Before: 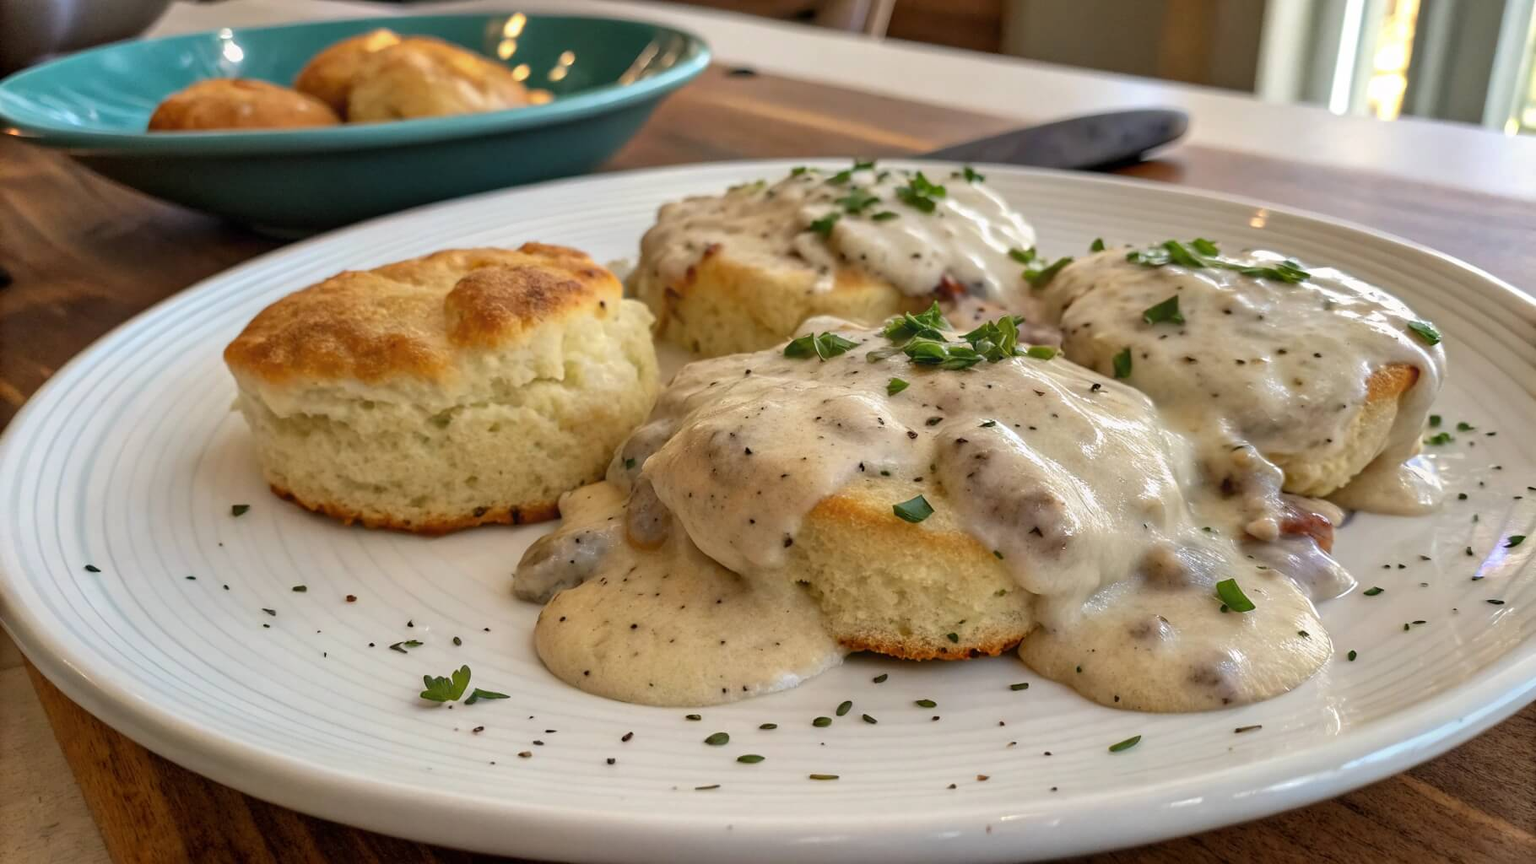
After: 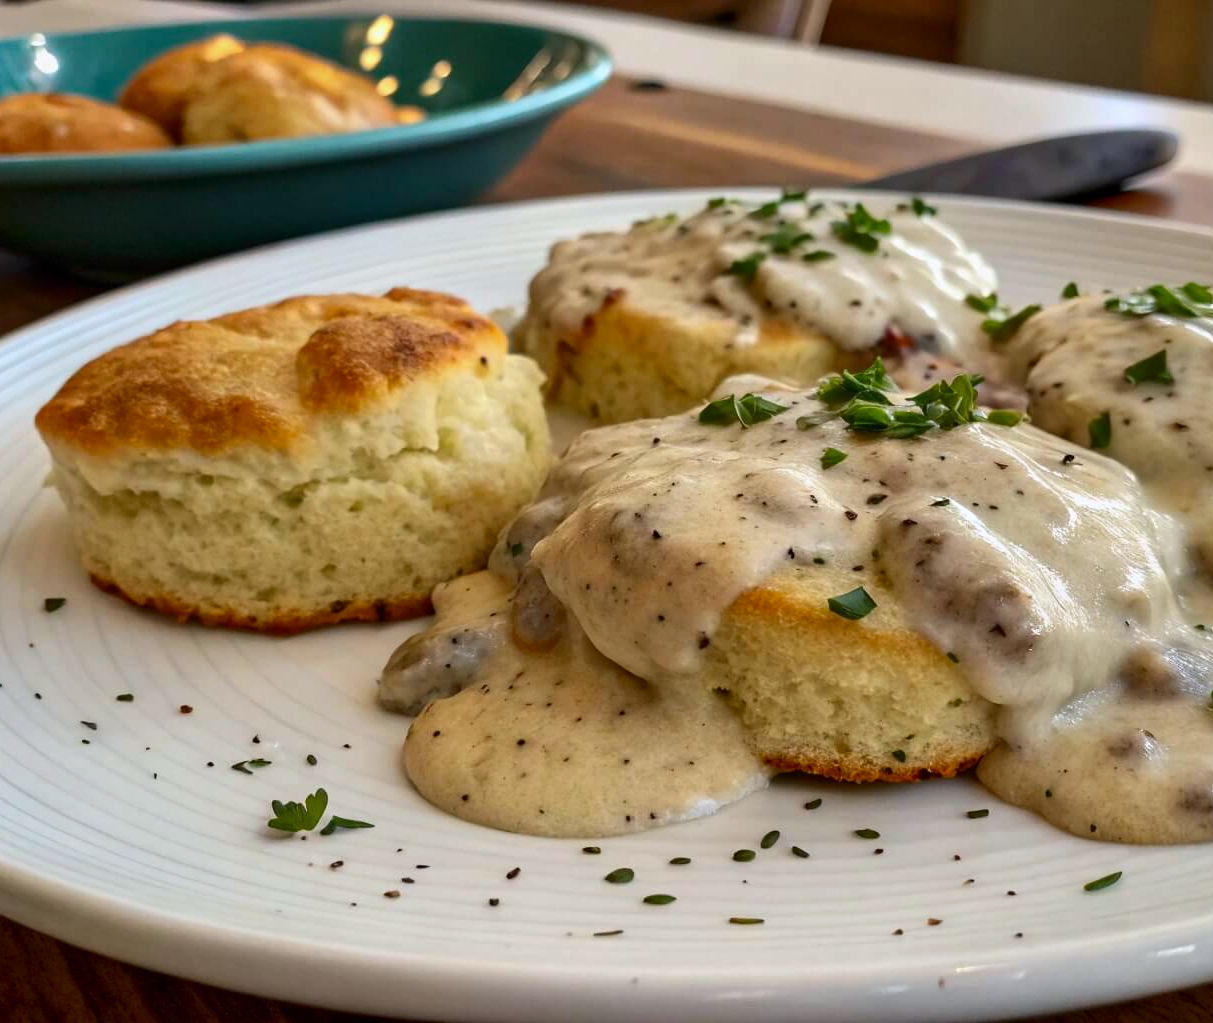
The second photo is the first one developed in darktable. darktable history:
white balance: red 0.982, blue 1.018
contrast brightness saturation: contrast 0.13, brightness -0.05, saturation 0.16
crop and rotate: left 12.673%, right 20.66%
